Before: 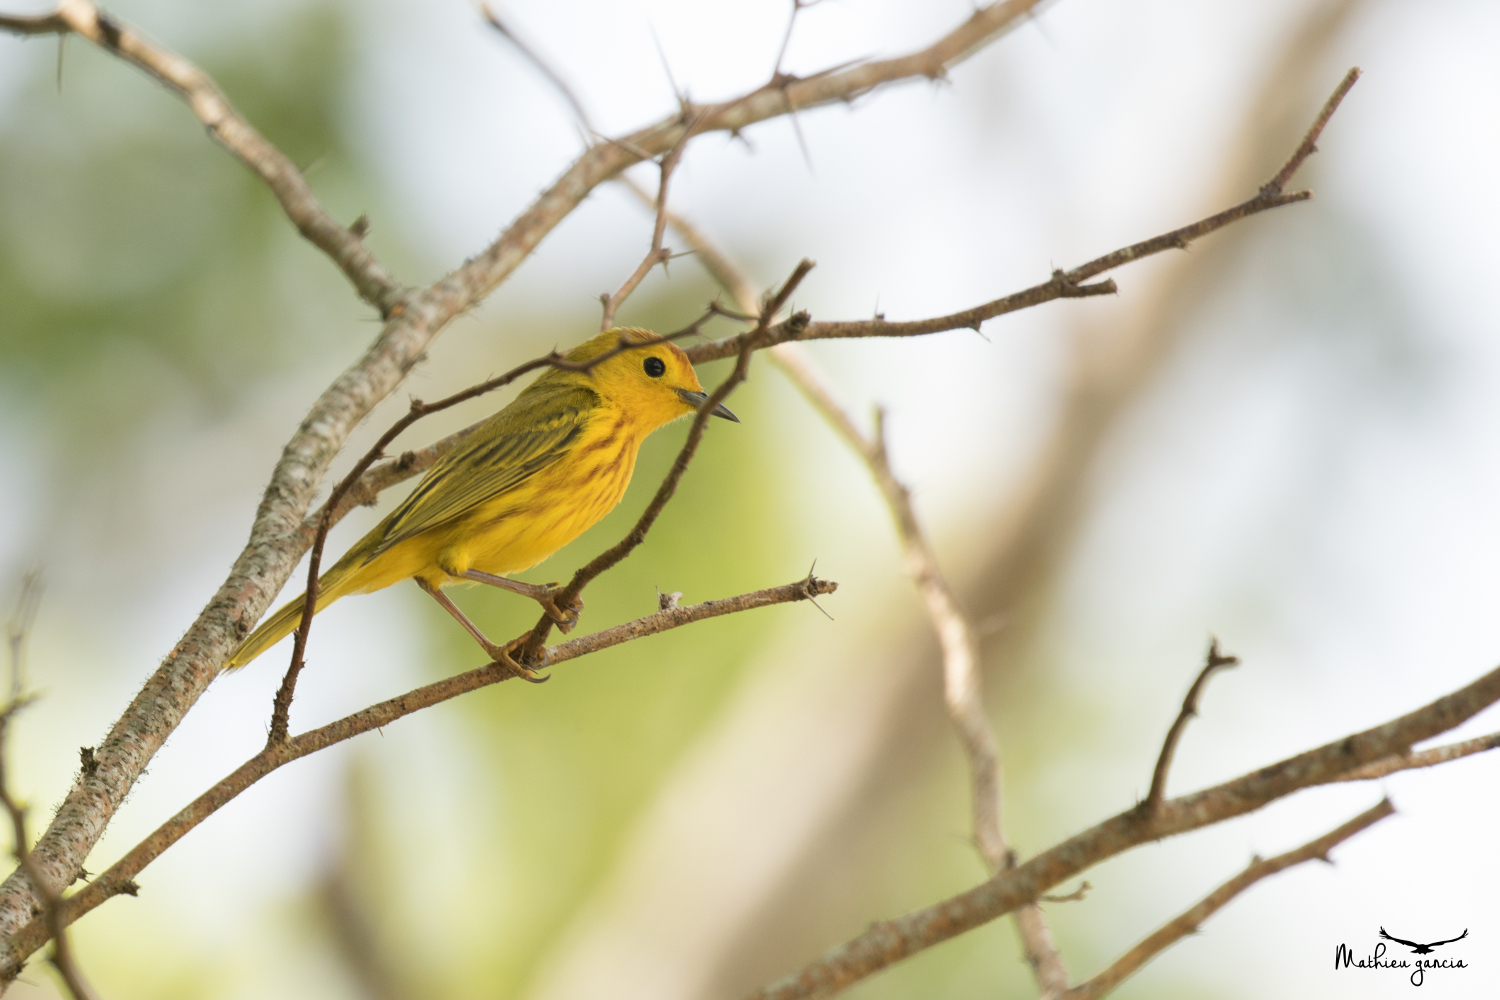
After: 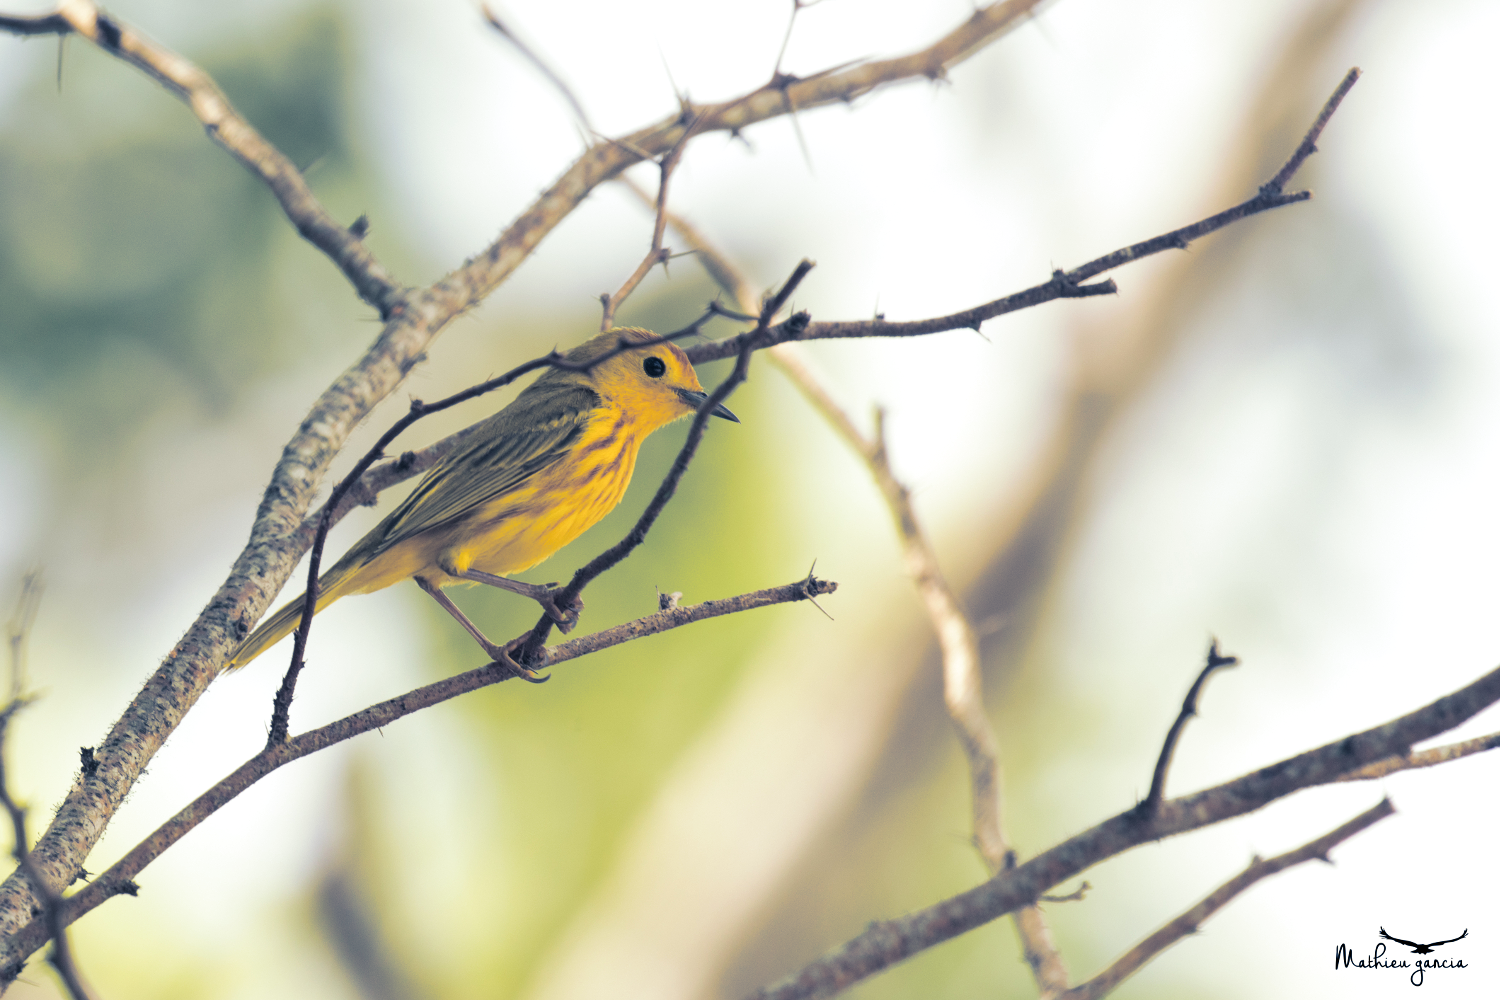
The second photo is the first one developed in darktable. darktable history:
split-toning: shadows › hue 226.8°, shadows › saturation 0.84
exposure: exposure 0.131 EV, compensate highlight preservation false
